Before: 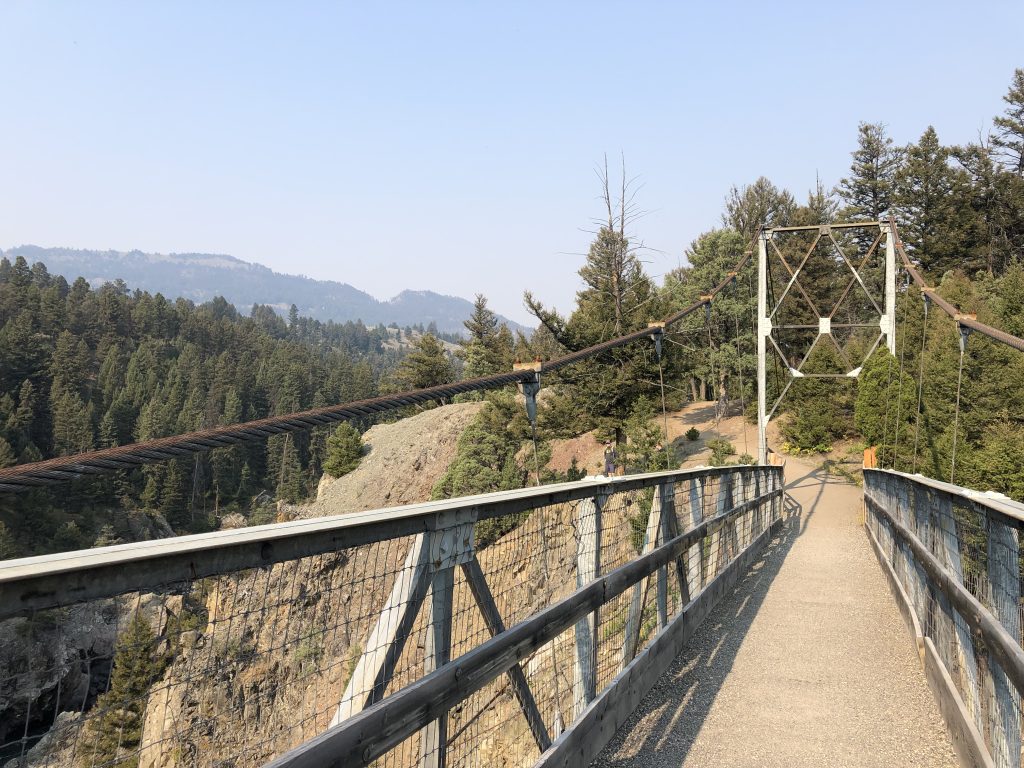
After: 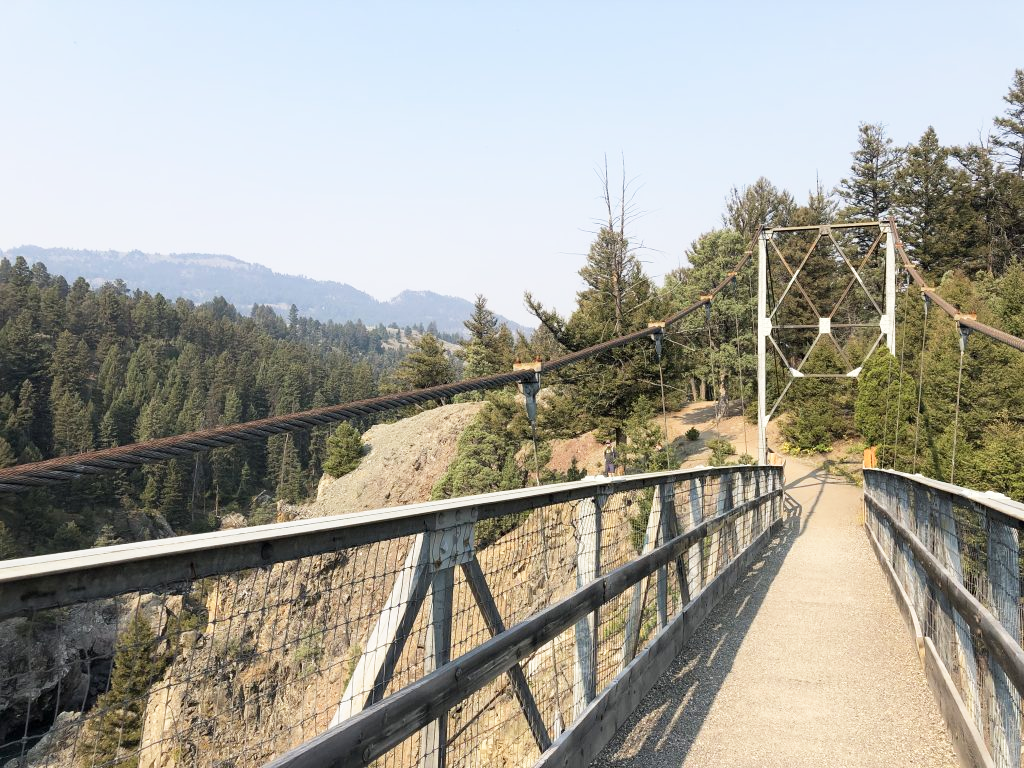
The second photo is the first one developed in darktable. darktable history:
base curve: curves: ch0 [(0, 0) (0.666, 0.806) (1, 1)], preserve colors none
